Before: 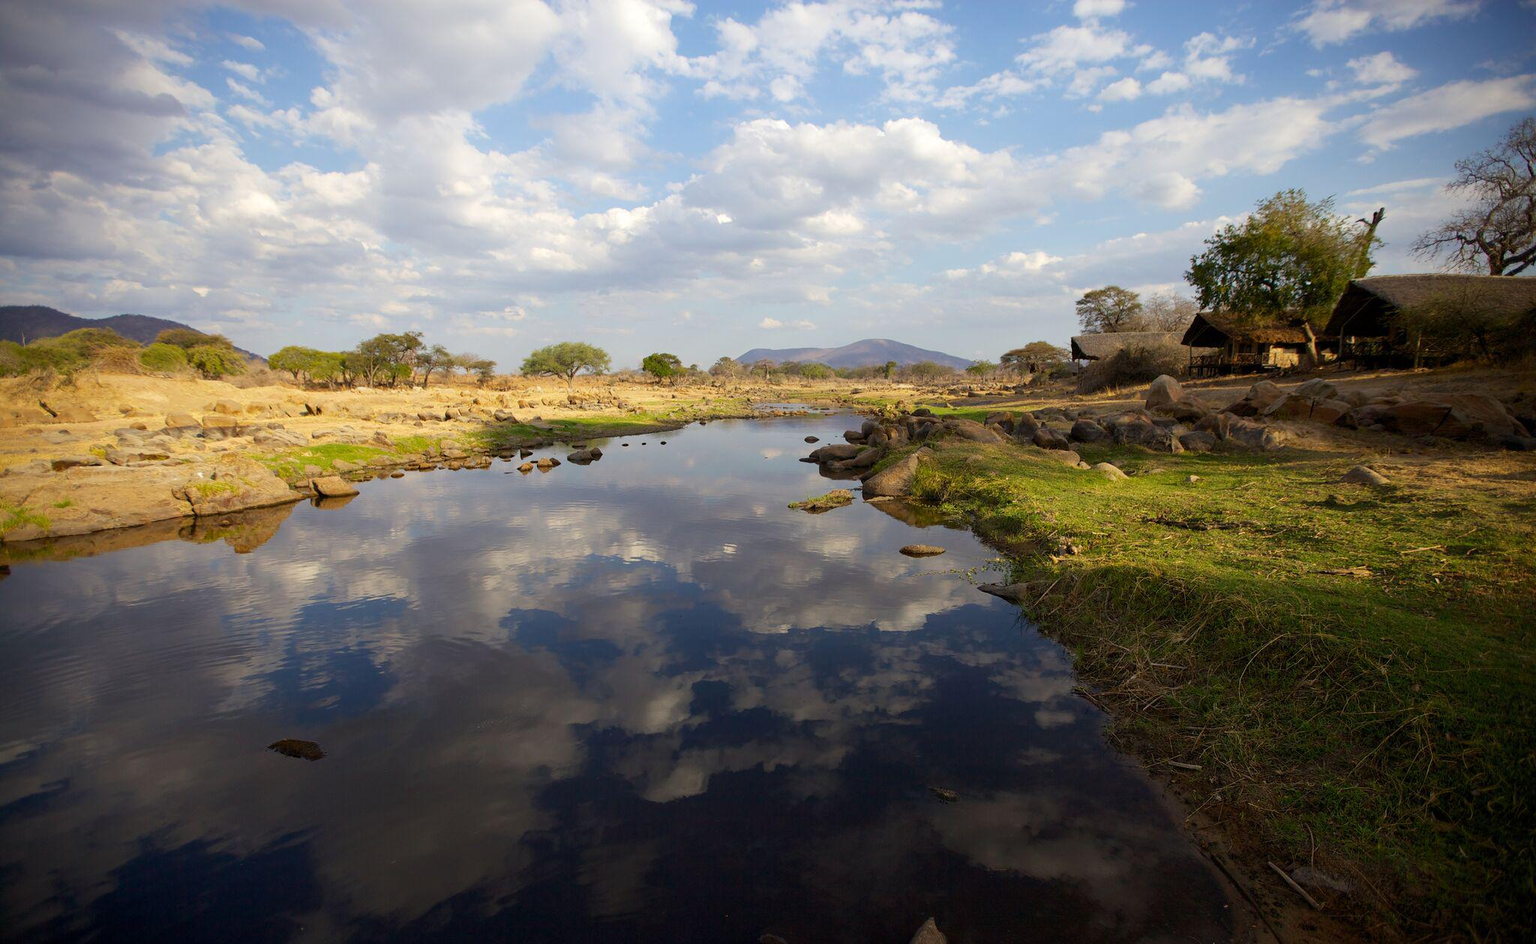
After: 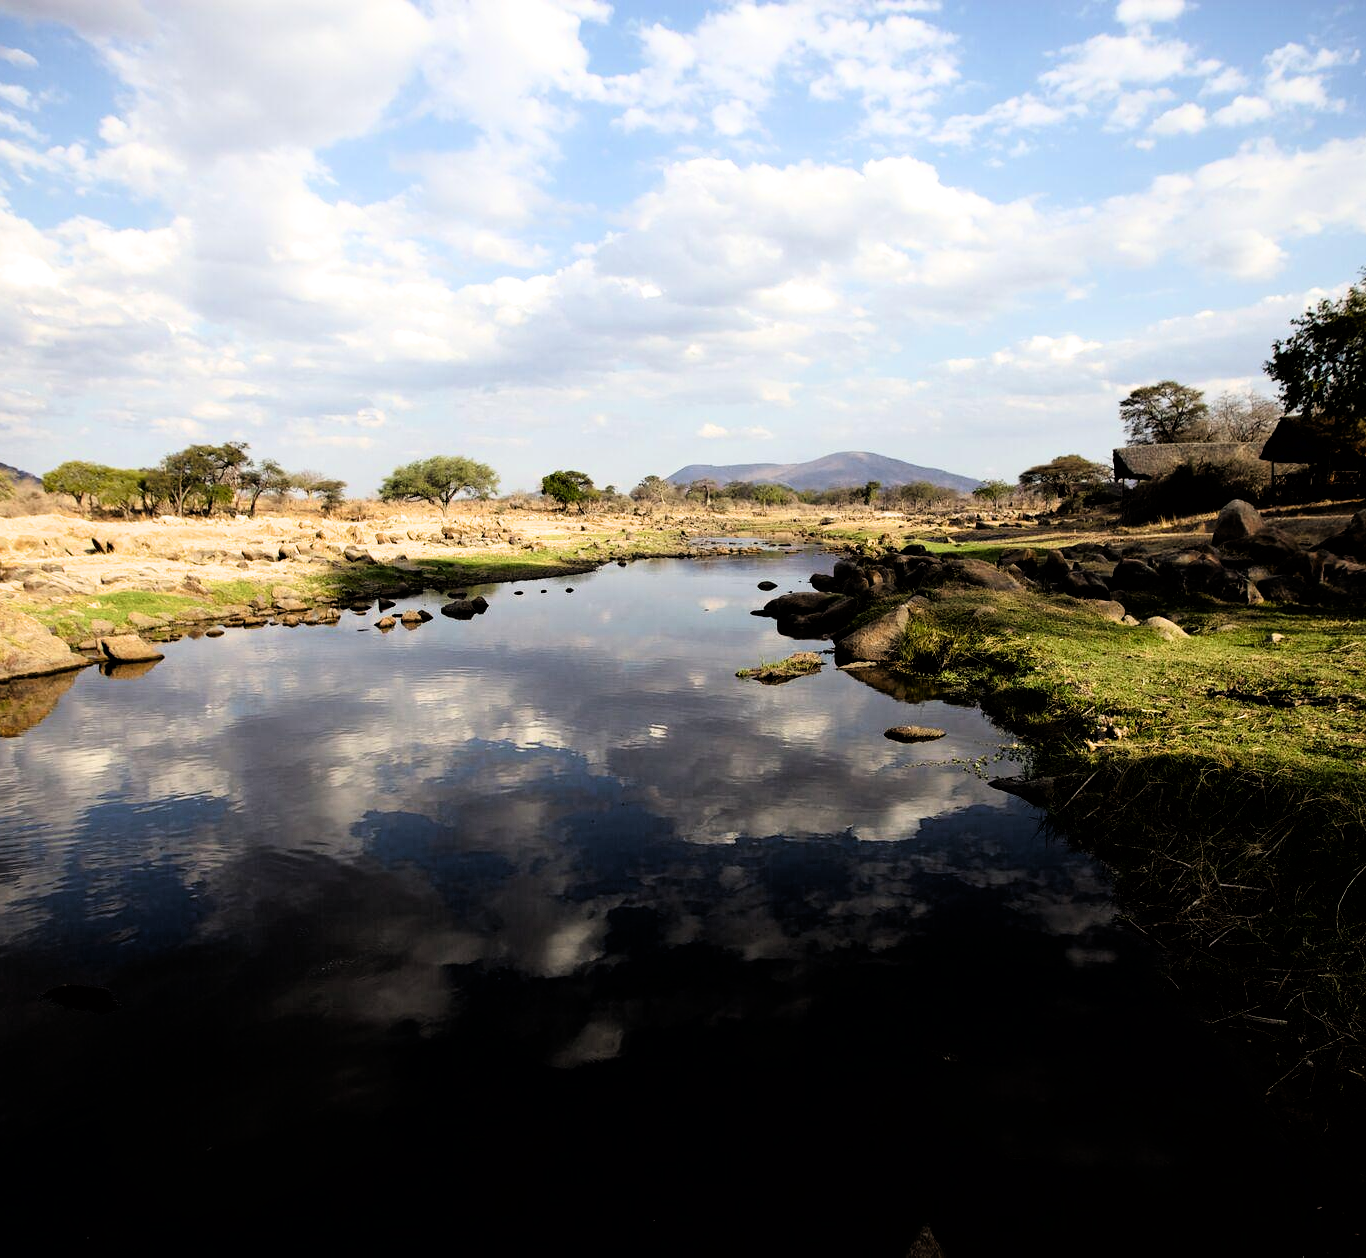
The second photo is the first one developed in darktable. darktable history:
crop: left 15.4%, right 17.893%
filmic rgb: black relative exposure -3.78 EV, white relative exposure 2.38 EV, dynamic range scaling -49.81%, hardness 3.48, latitude 29.53%, contrast 1.805, color science v6 (2022), iterations of high-quality reconstruction 0
